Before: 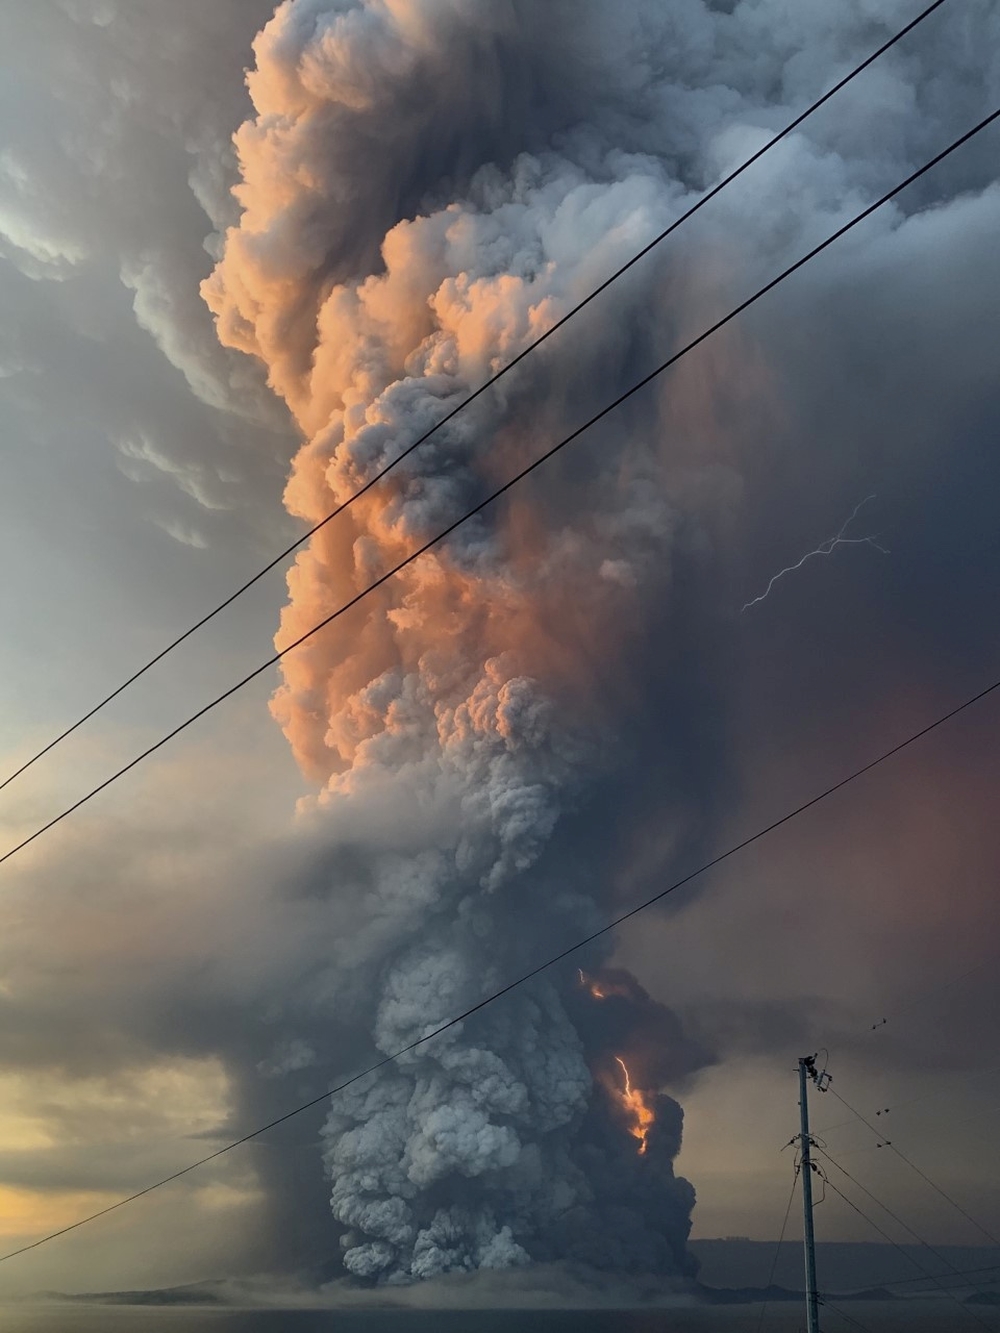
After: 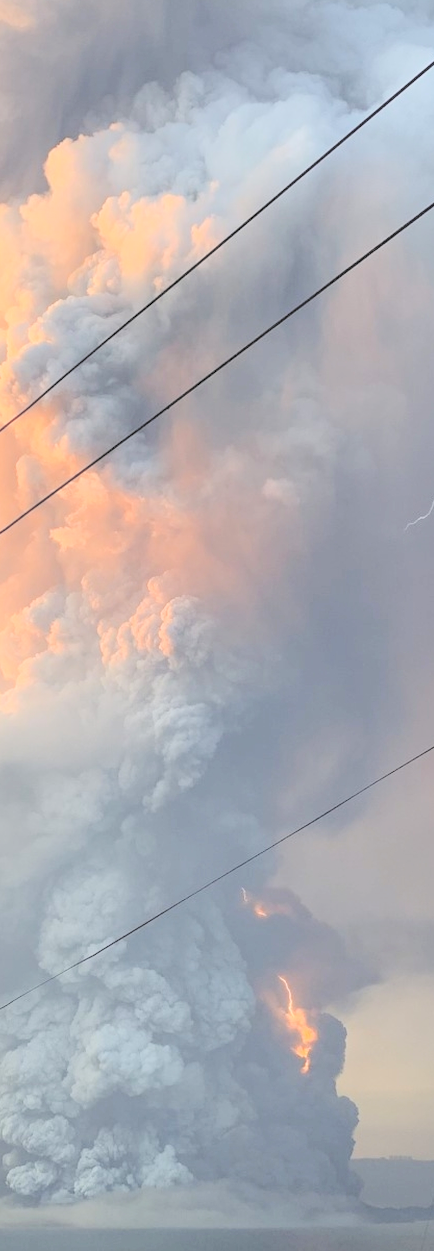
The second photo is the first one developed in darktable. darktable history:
crop: left 33.776%, top 6.084%, right 22.733%
contrast brightness saturation: brightness 0.996
